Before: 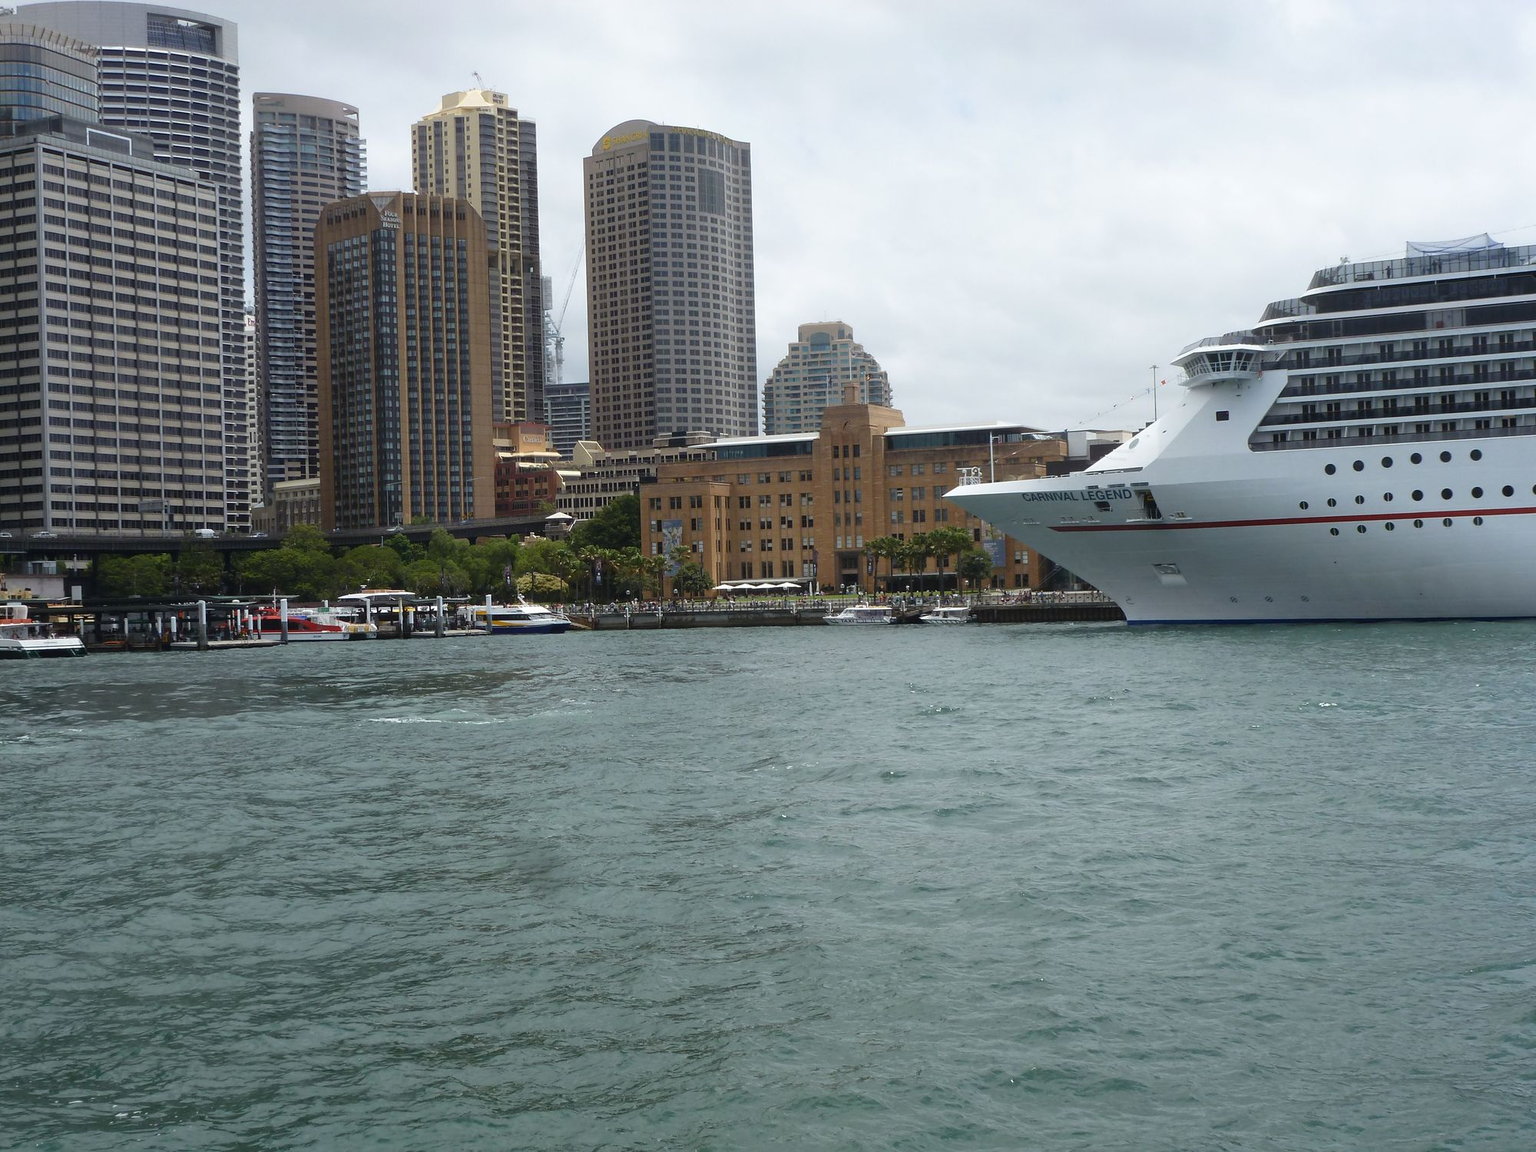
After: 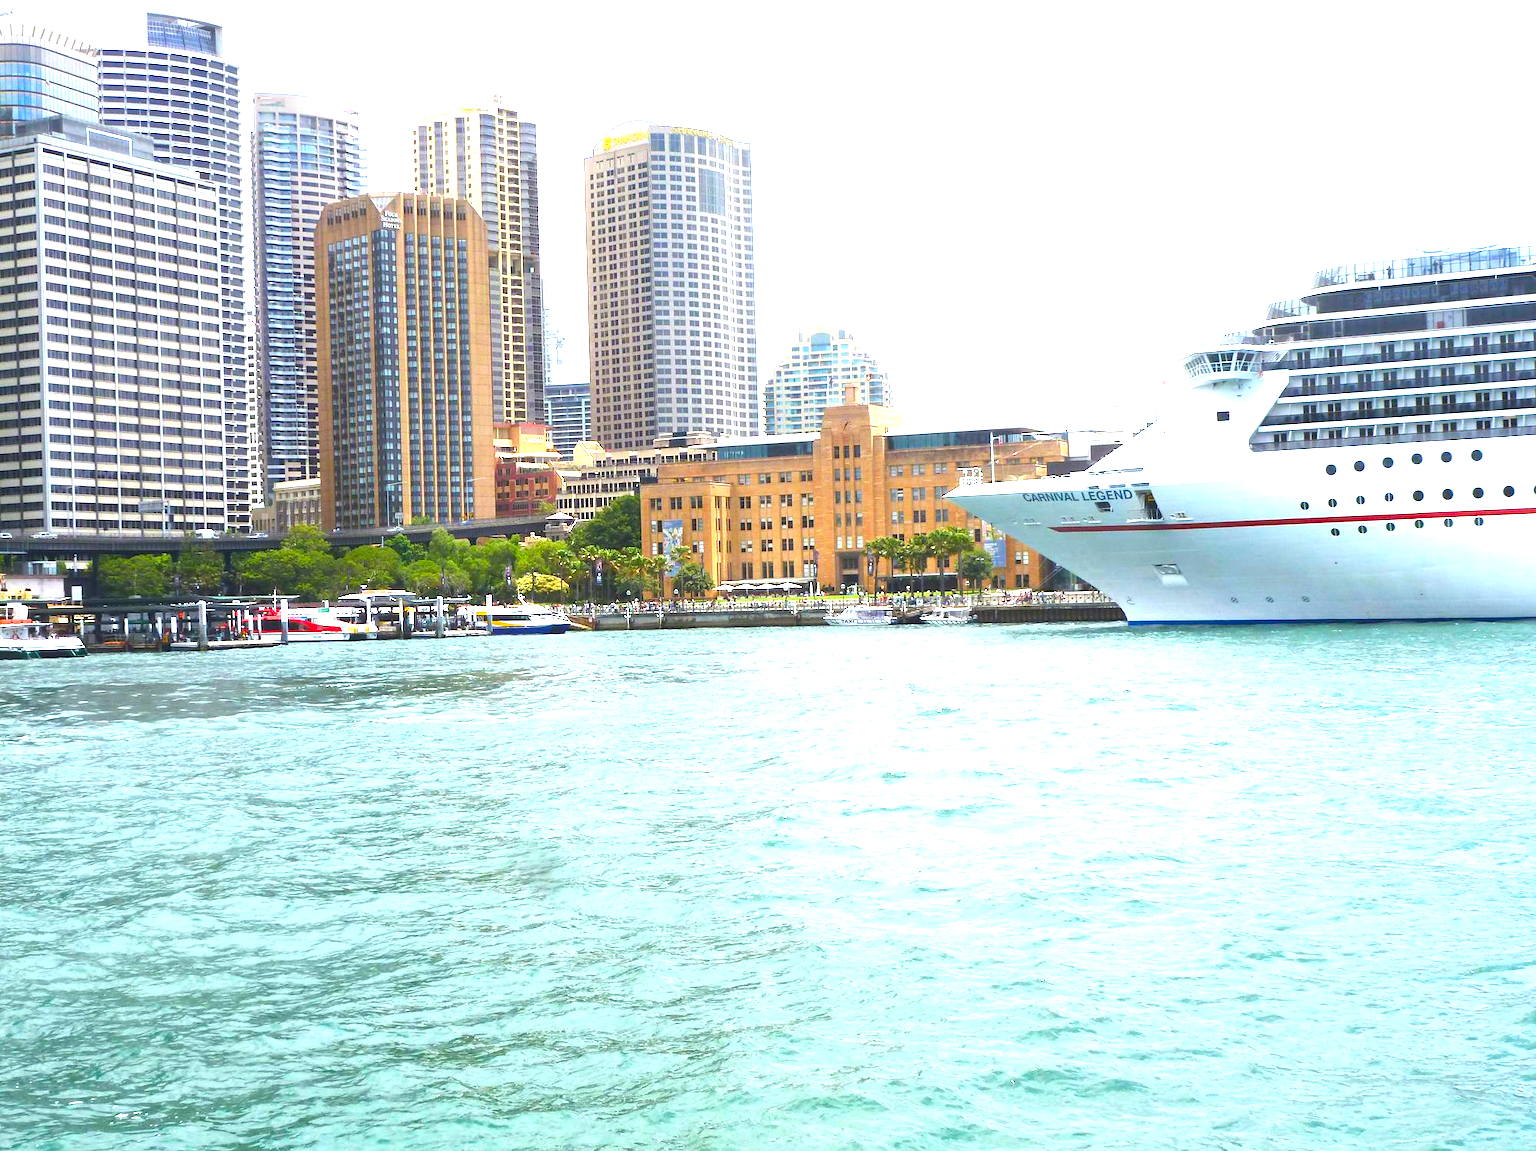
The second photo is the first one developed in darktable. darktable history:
exposure: exposure 2.25 EV, compensate highlight preservation false
contrast brightness saturation: saturation 0.5
